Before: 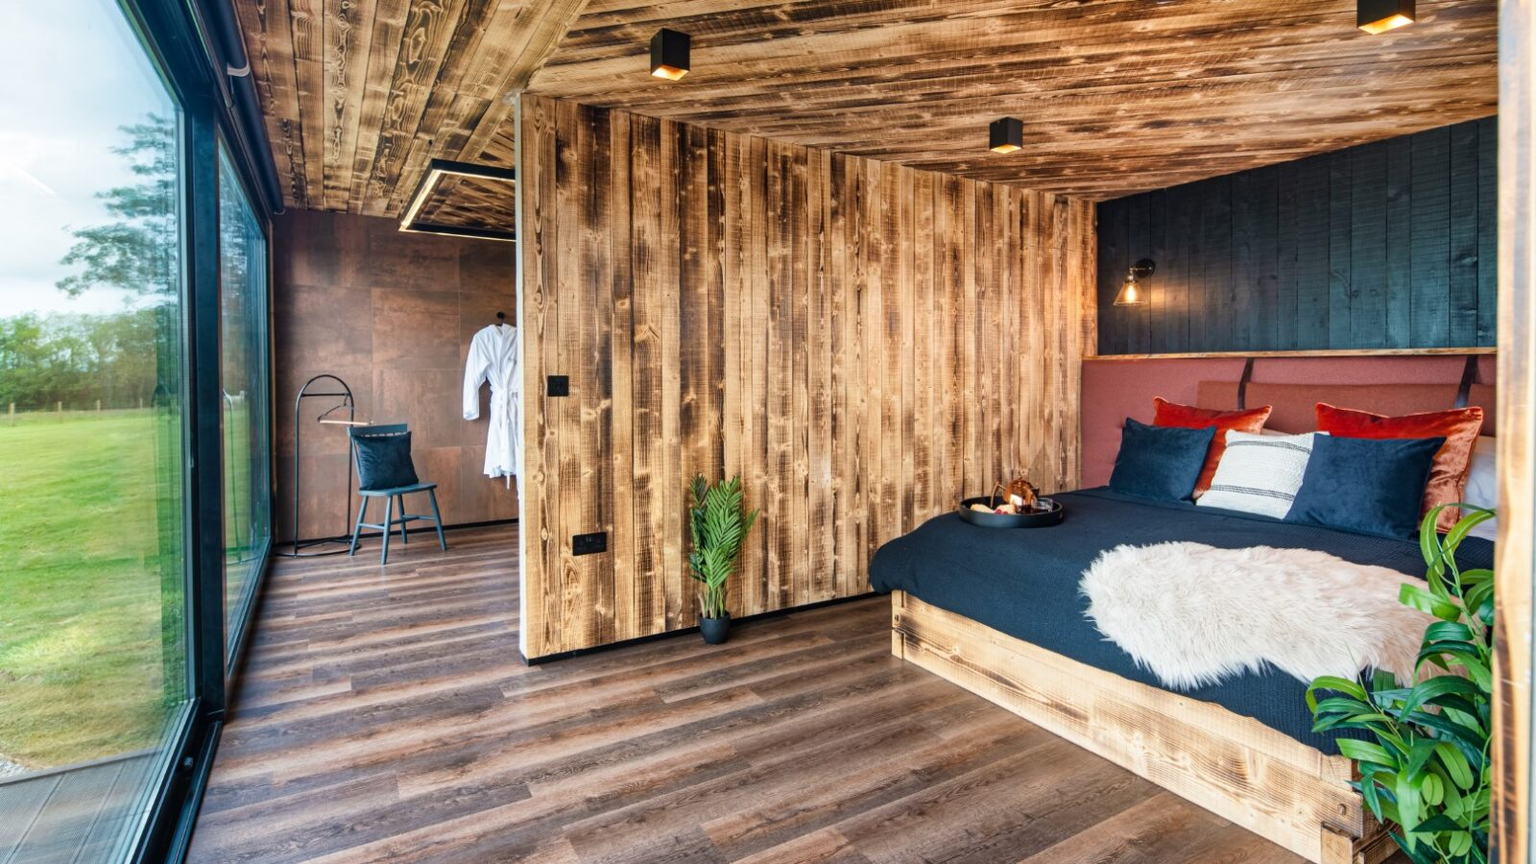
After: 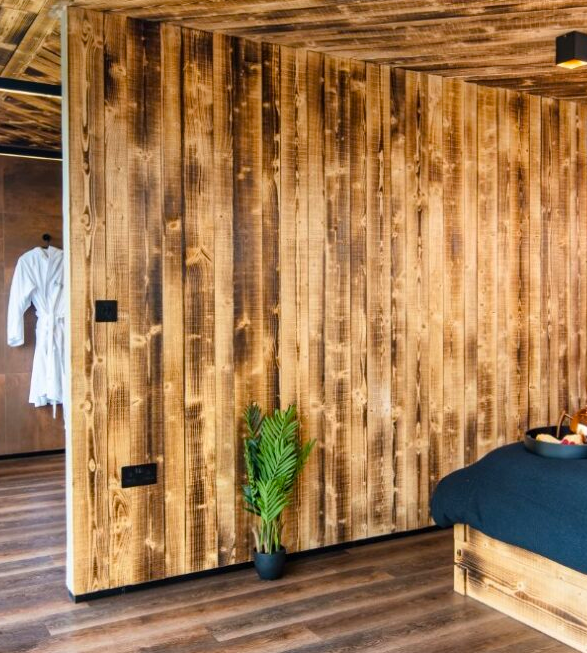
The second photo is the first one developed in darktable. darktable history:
color balance rgb: white fulcrum 0.986 EV, perceptual saturation grading › global saturation 24.87%
crop and rotate: left 29.696%, top 10.168%, right 33.594%, bottom 17.221%
